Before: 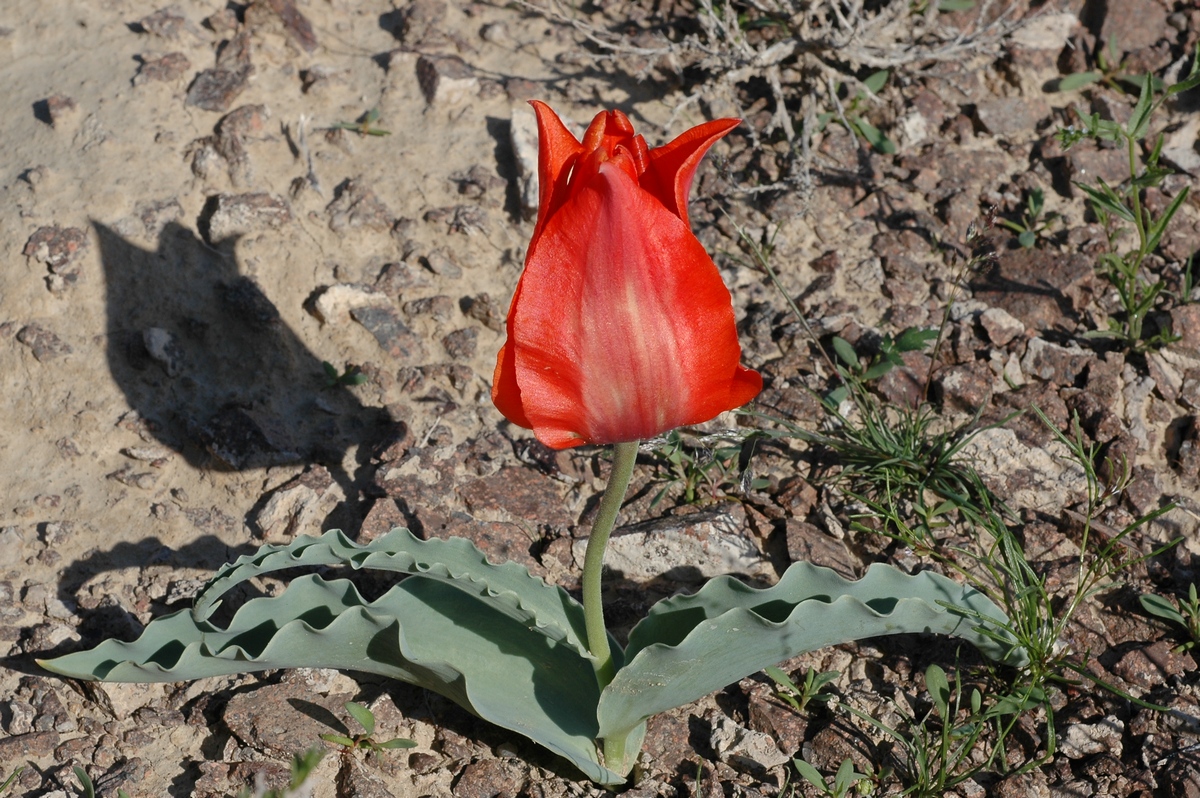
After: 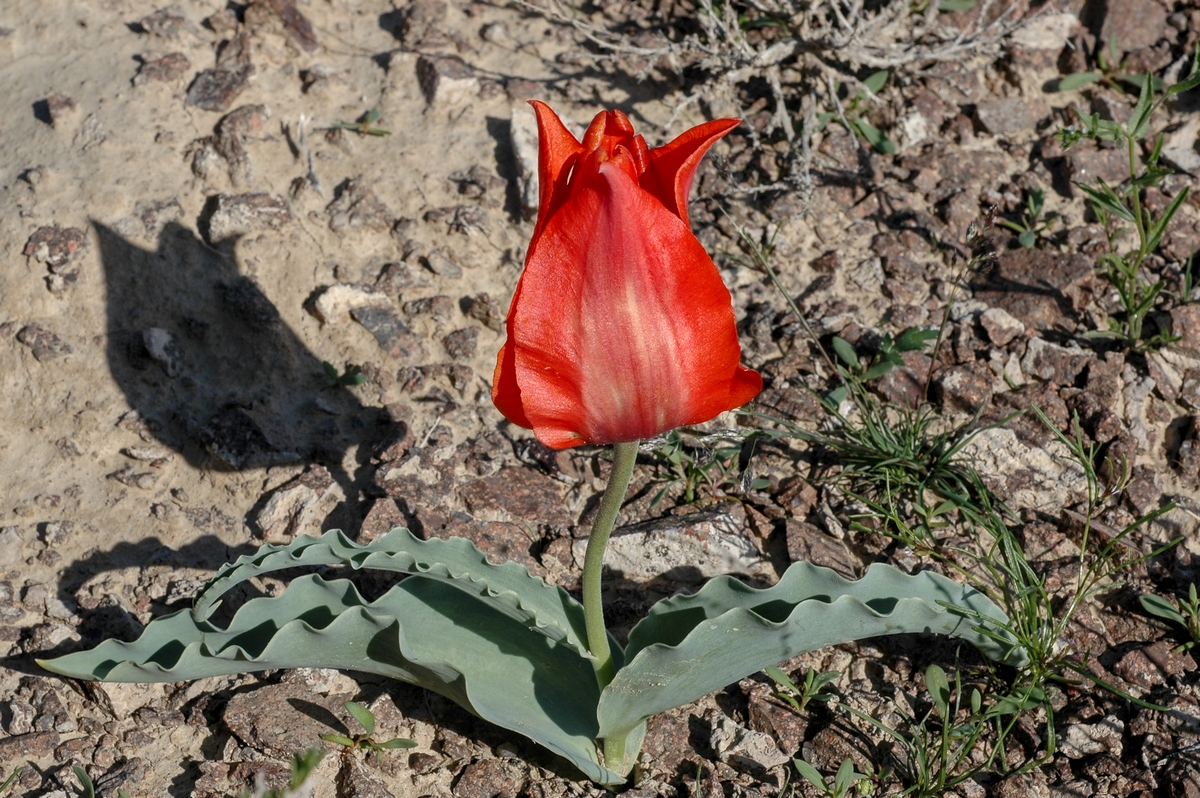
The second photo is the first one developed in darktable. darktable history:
local contrast: highlights 54%, shadows 52%, detail 130%, midtone range 0.459
